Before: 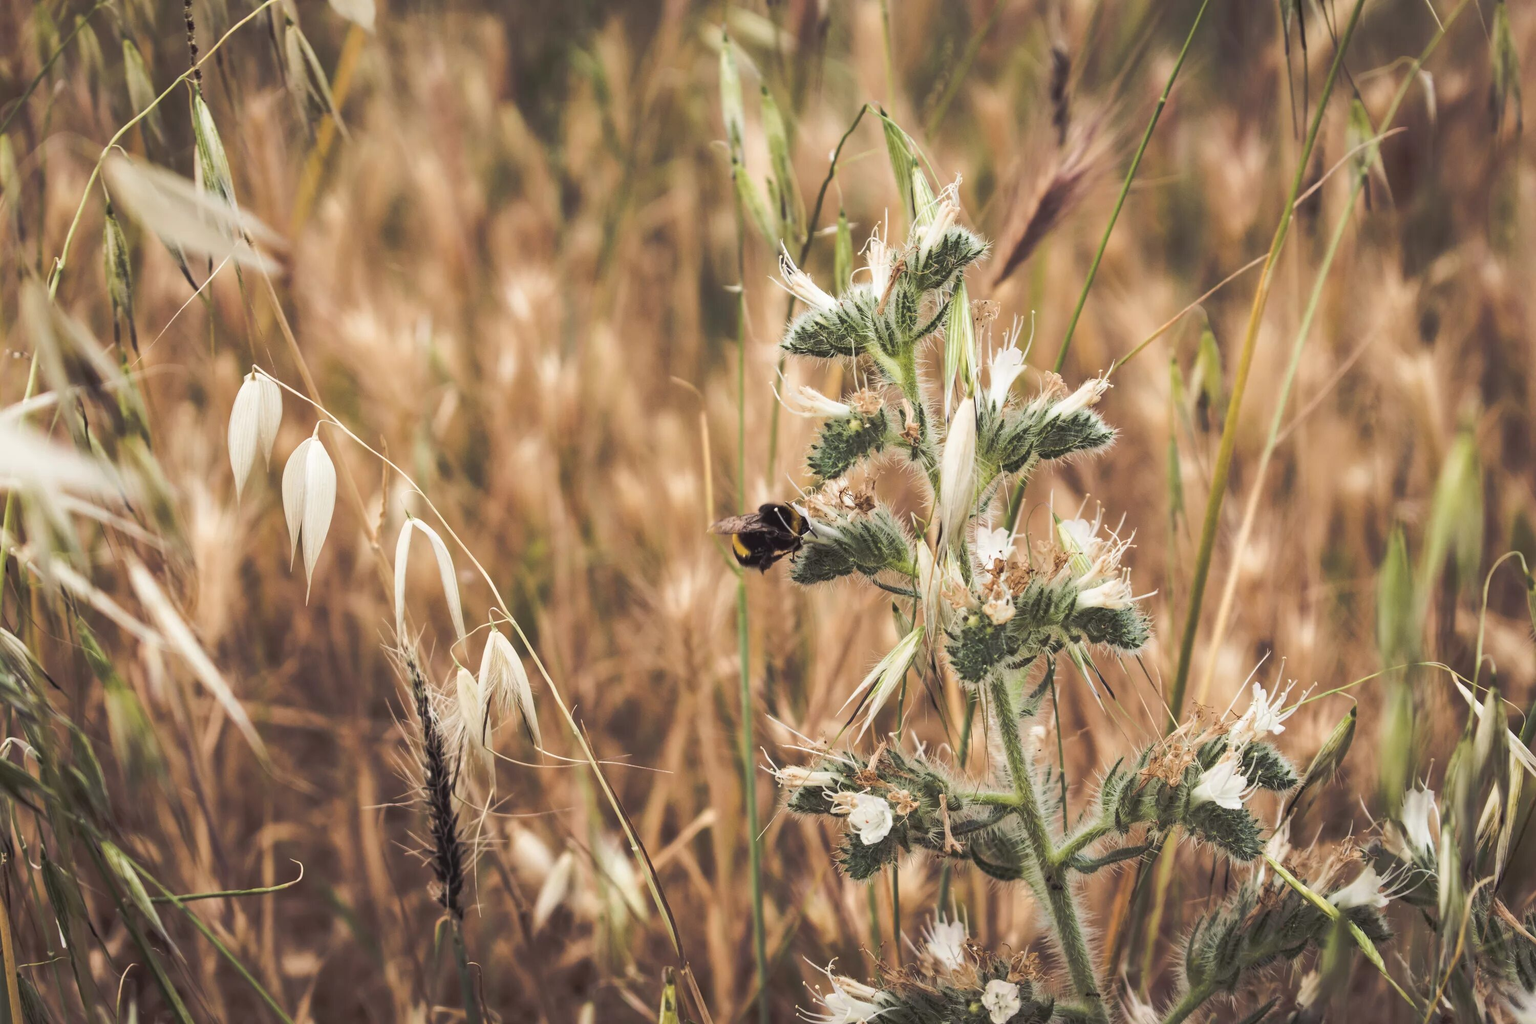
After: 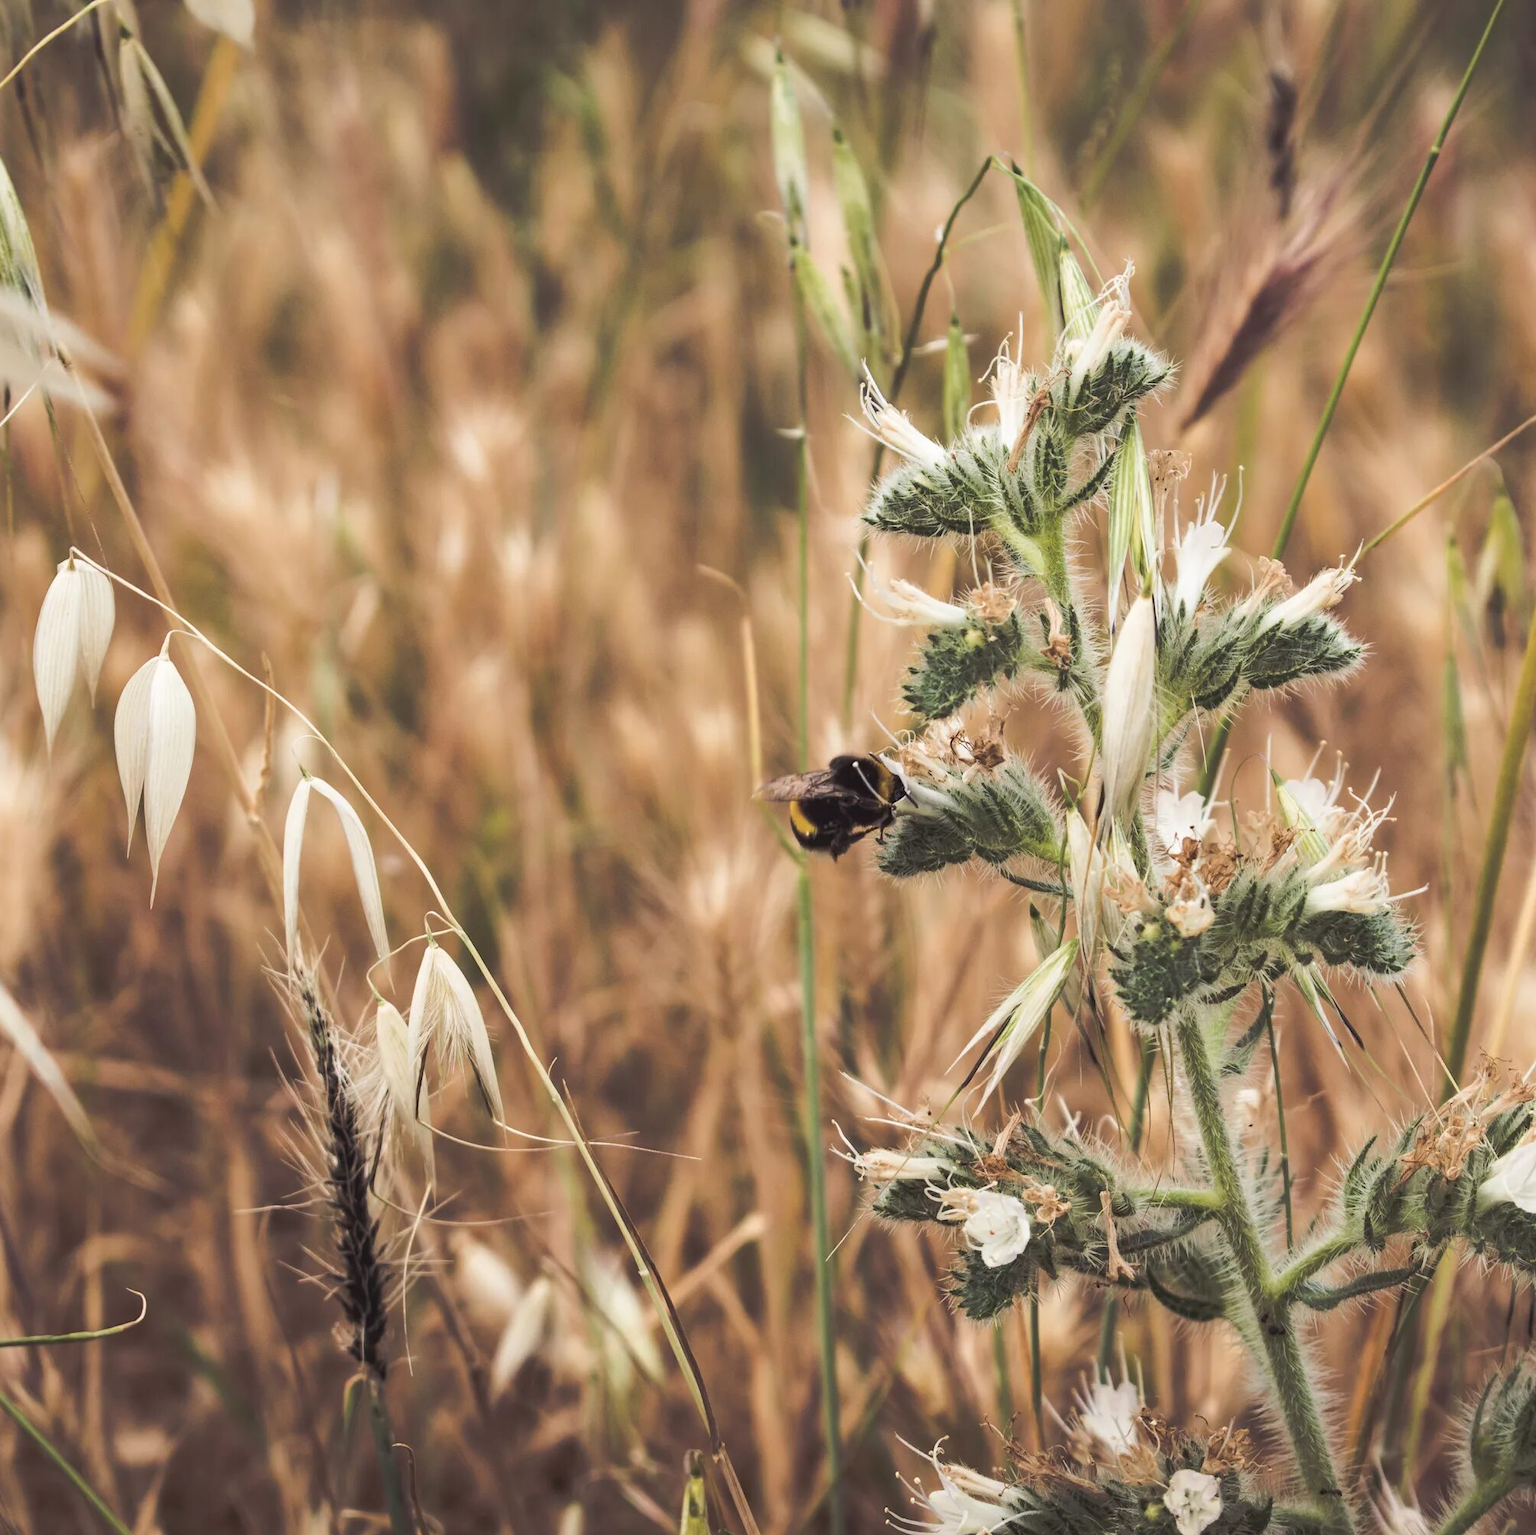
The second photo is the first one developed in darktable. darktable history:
crop and rotate: left 13.446%, right 19.876%
